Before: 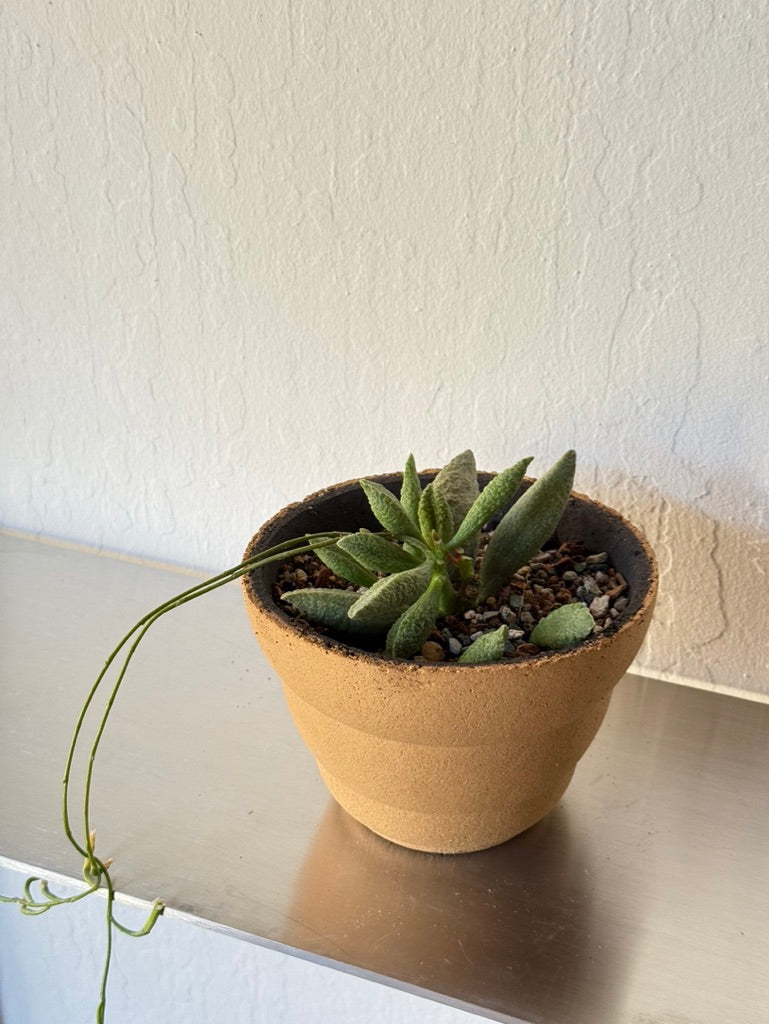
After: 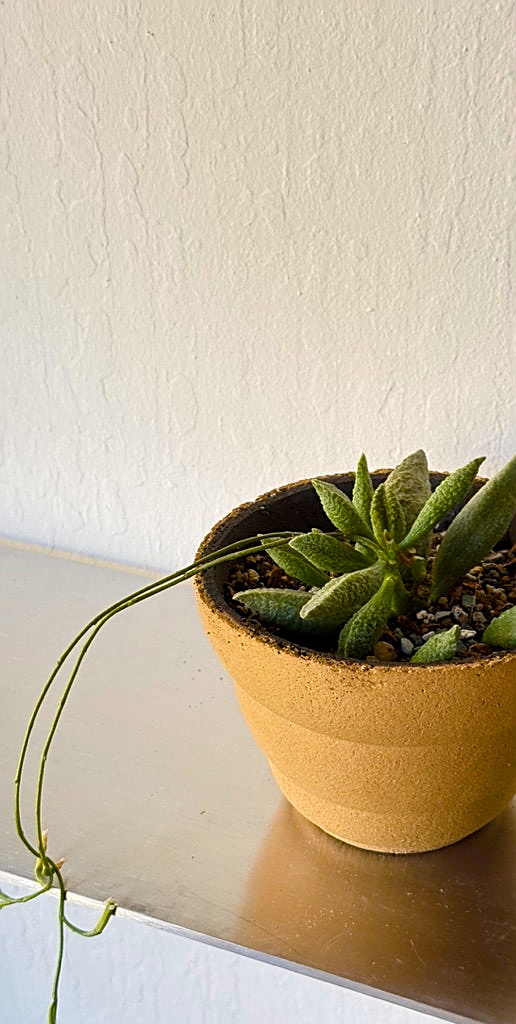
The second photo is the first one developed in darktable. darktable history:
sharpen: on, module defaults
color balance rgb: highlights gain › chroma 0.792%, highlights gain › hue 55.44°, linear chroma grading › global chroma 0.301%, perceptual saturation grading › global saturation -0.046%, perceptual saturation grading › mid-tones 6.44%, perceptual saturation grading › shadows 72.162%, global vibrance 44.828%
crop and rotate: left 6.3%, right 26.512%
contrast brightness saturation: contrast 0.063, brightness -0.007, saturation -0.222
